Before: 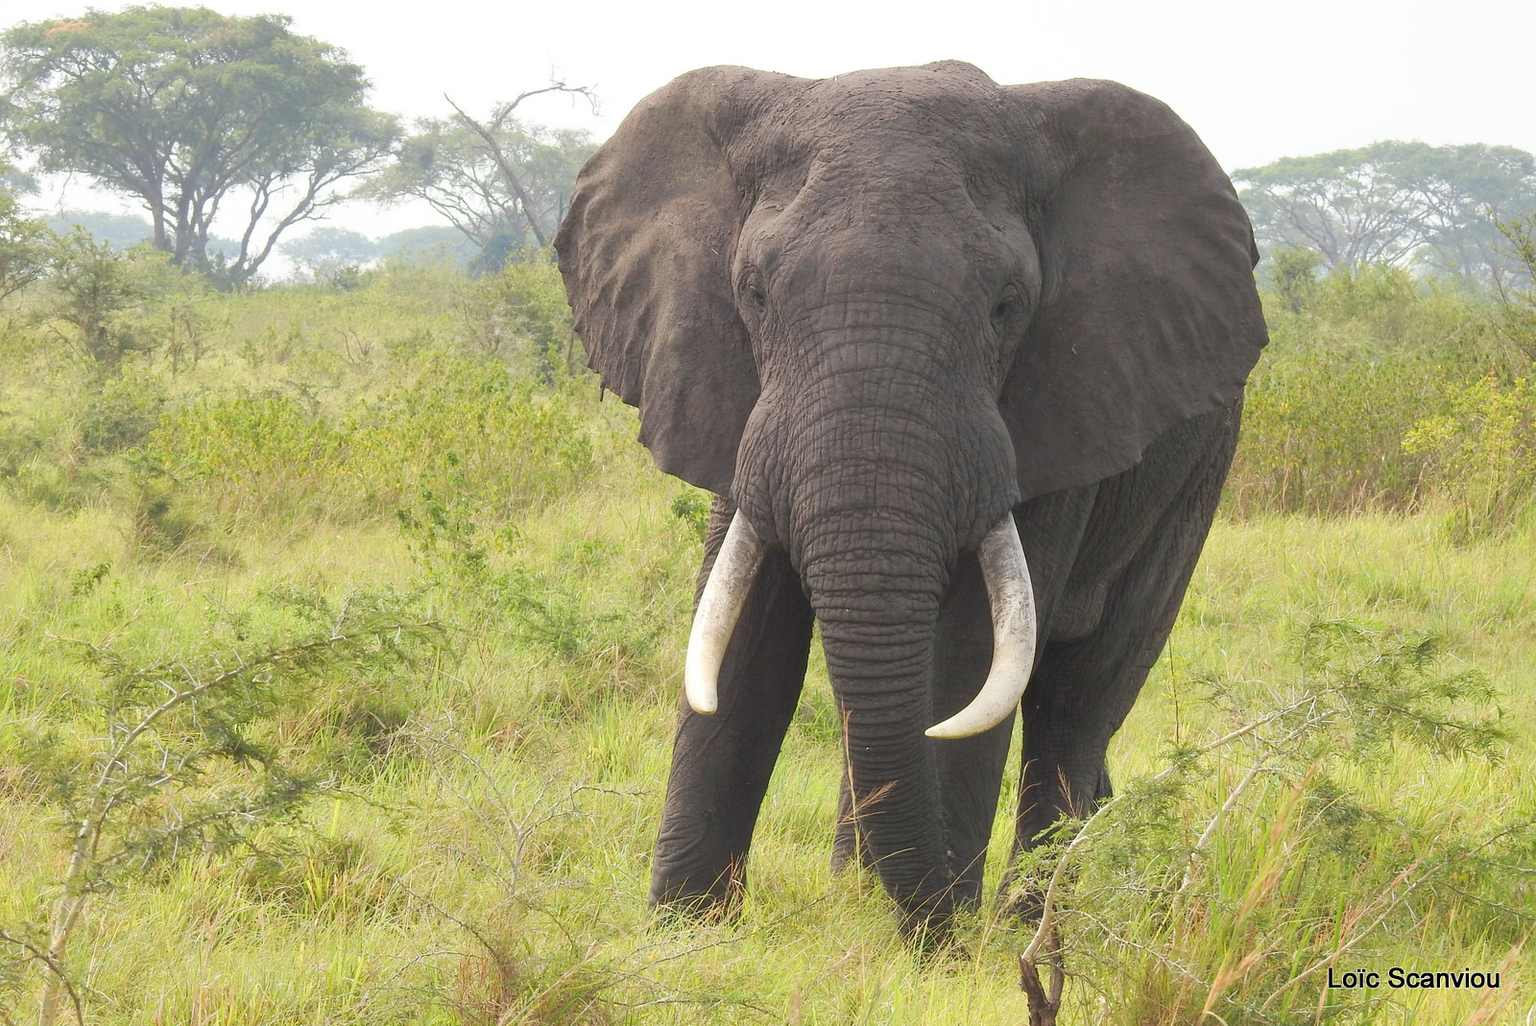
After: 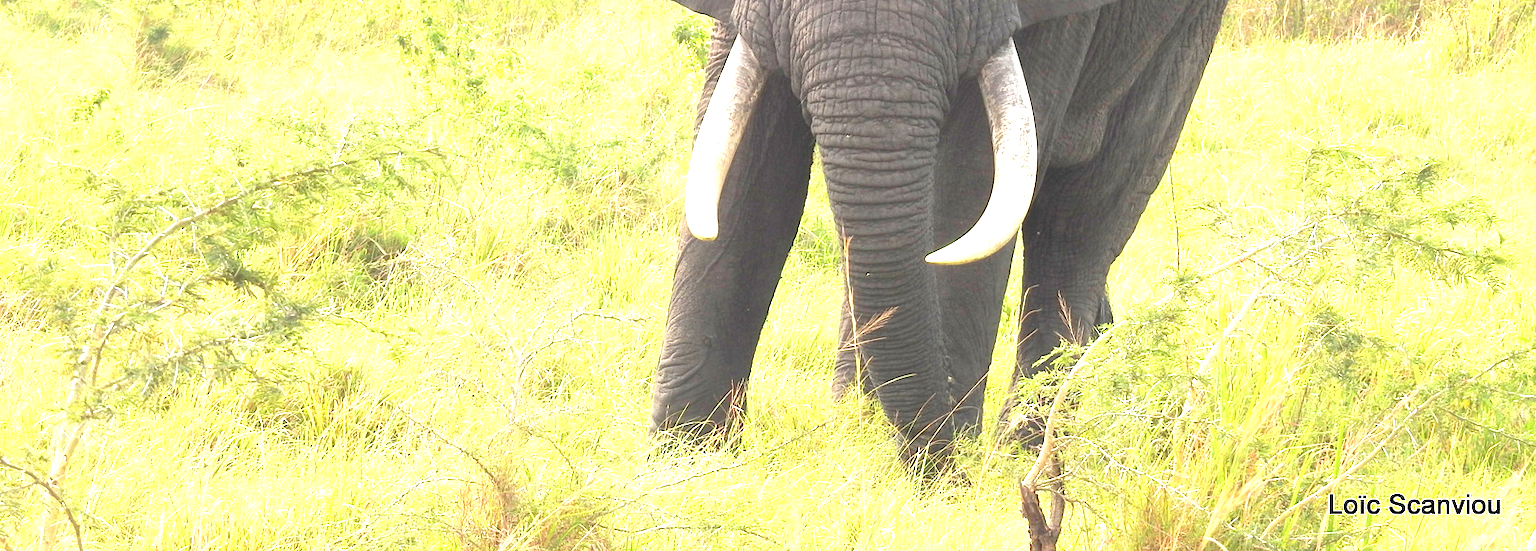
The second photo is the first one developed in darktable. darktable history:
crop and rotate: top 46.237%
exposure: black level correction -0.002, exposure 1.35 EV, compensate highlight preservation false
